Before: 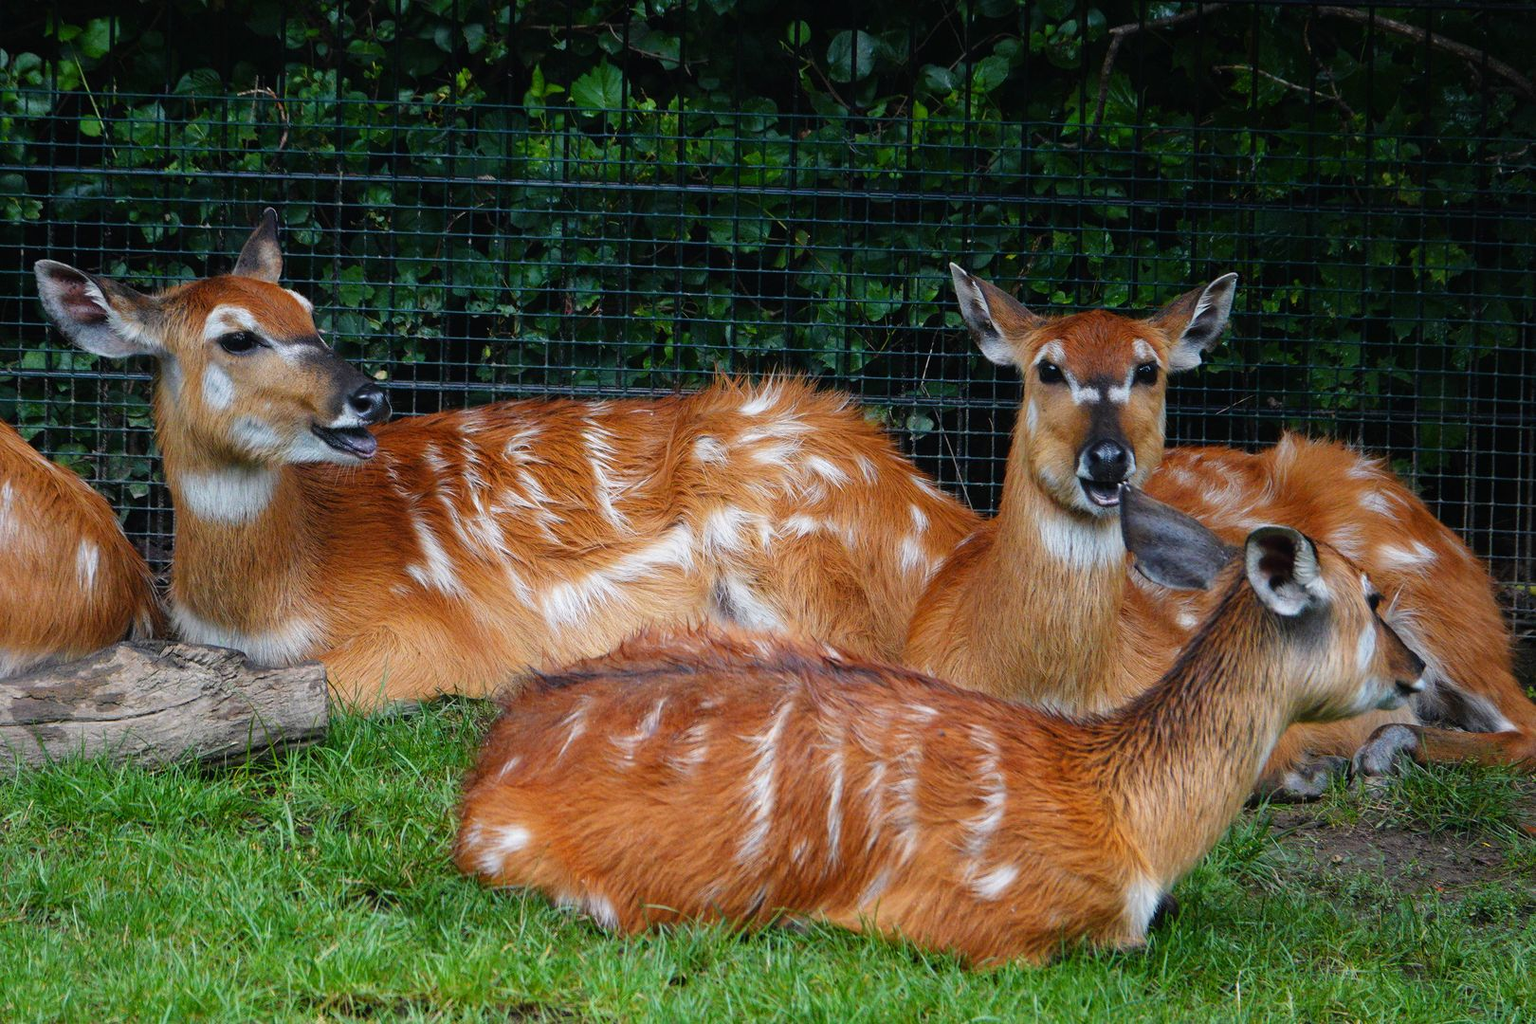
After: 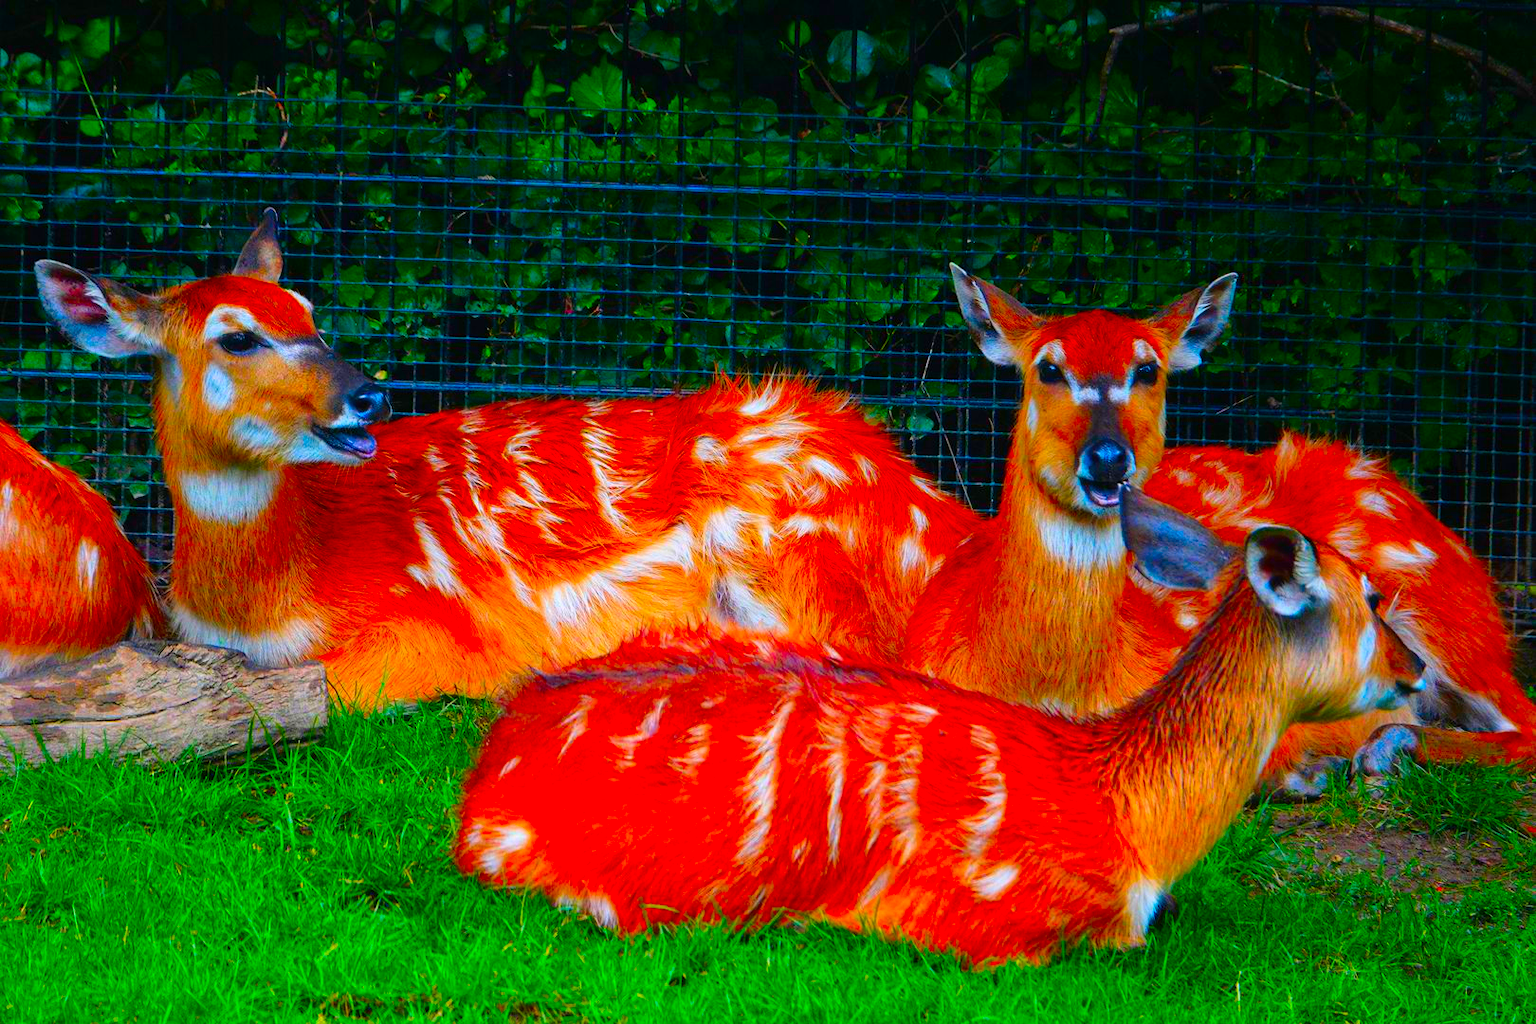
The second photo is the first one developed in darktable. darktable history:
exposure: compensate highlight preservation false
color correction: highlights b* 0.049, saturation 2.95
contrast brightness saturation: saturation 0.181
